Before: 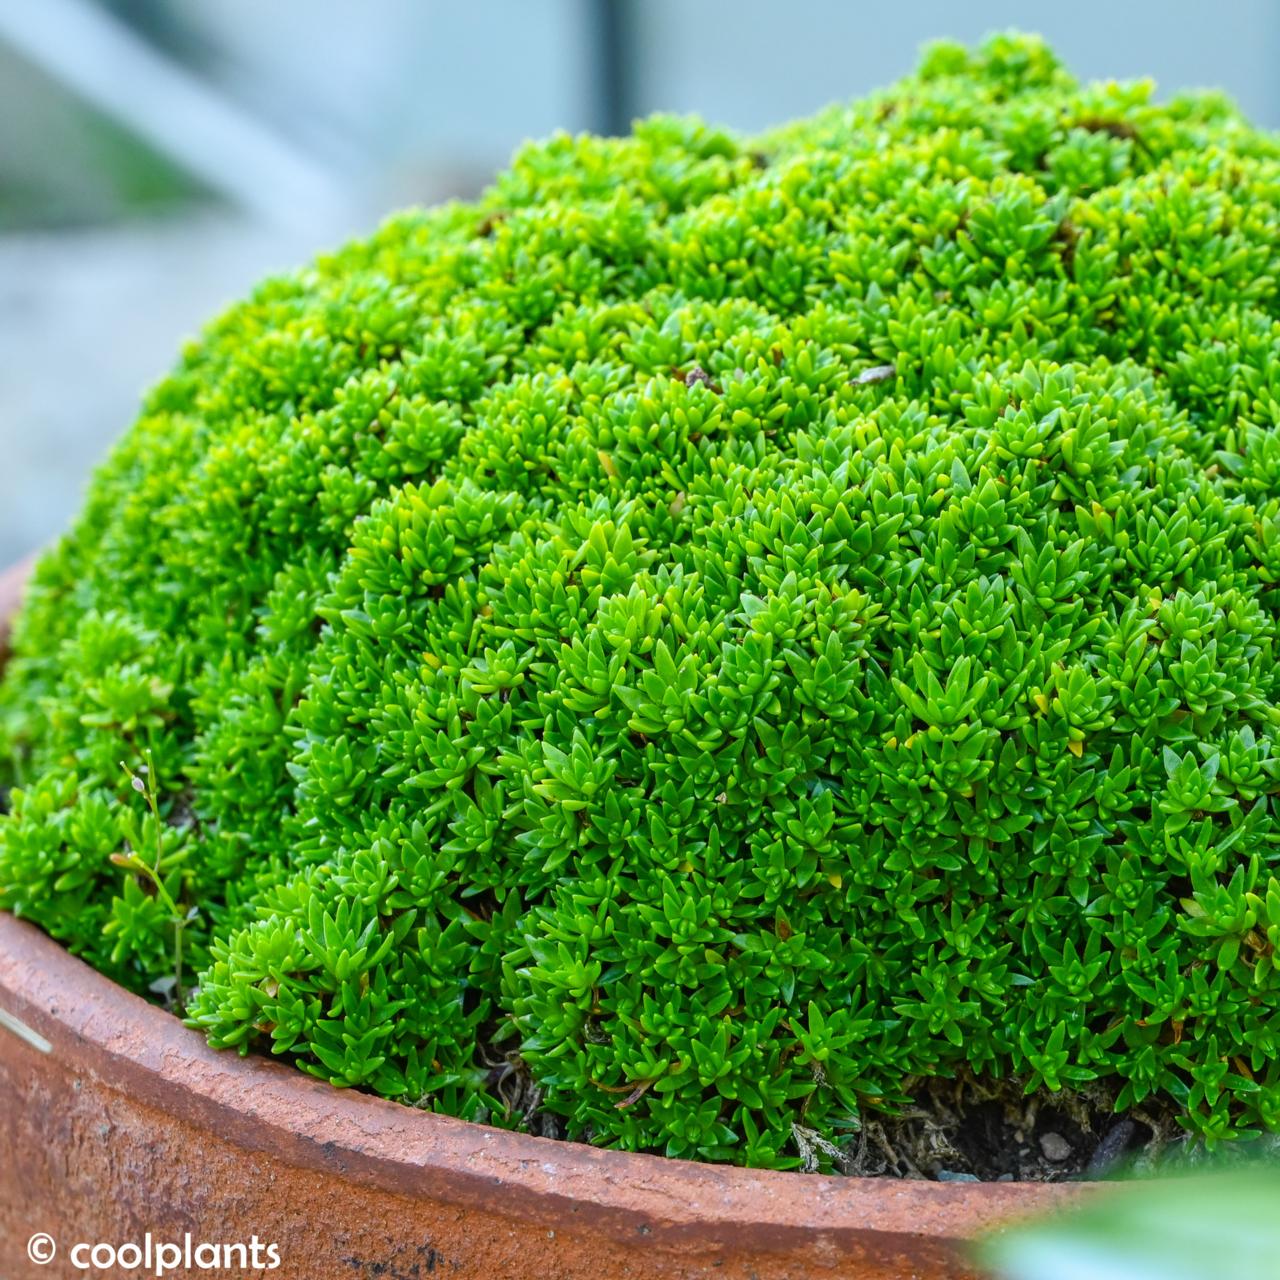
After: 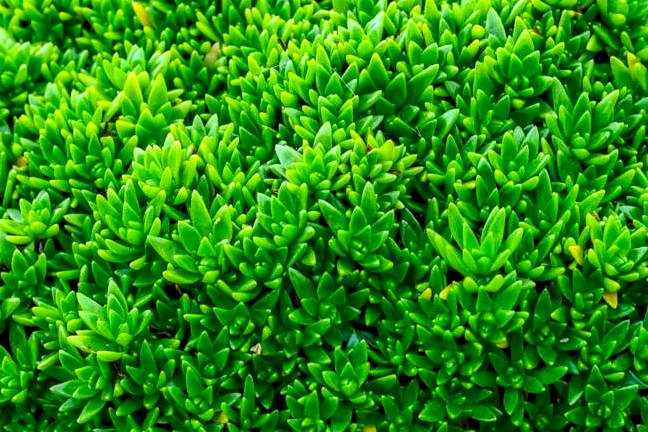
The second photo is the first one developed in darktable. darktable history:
crop: left 36.368%, top 35.124%, right 13.006%, bottom 31.109%
haze removal: compatibility mode true, adaptive false
contrast brightness saturation: contrast 0.084, saturation 0.201
local contrast: detail 150%
